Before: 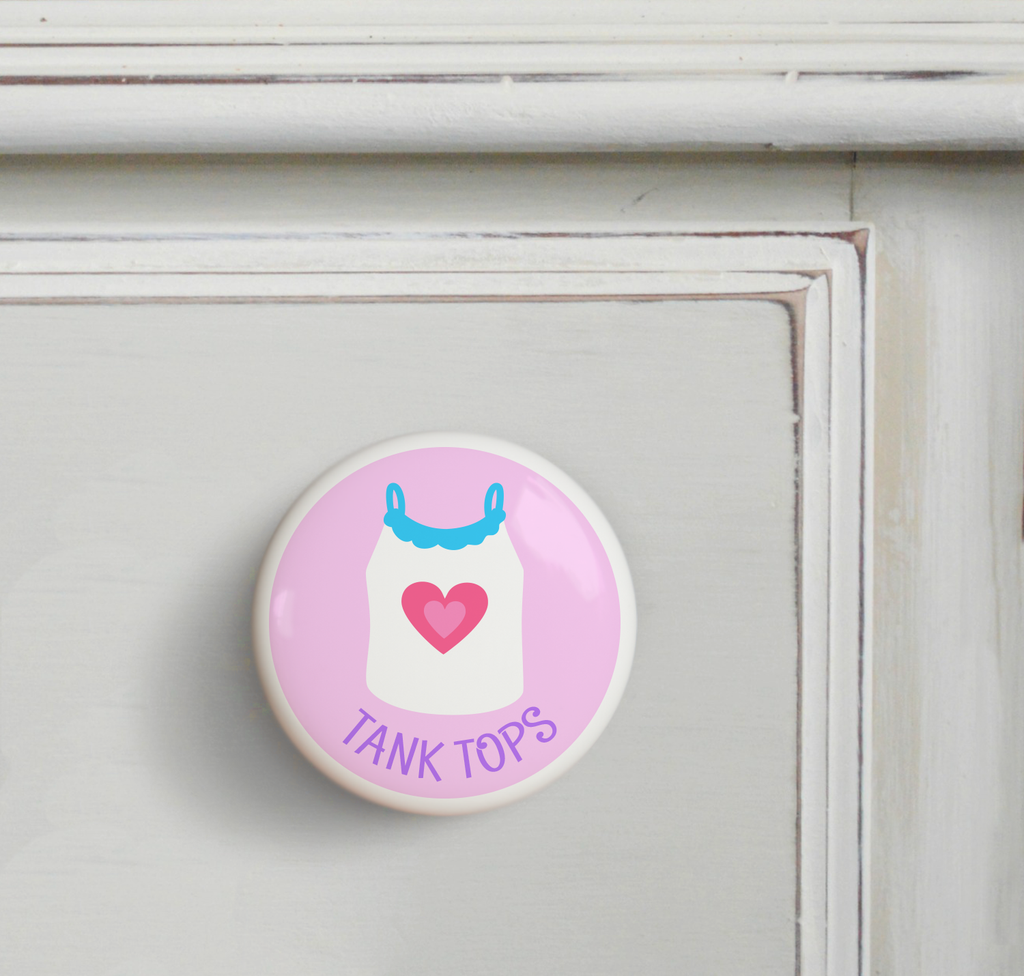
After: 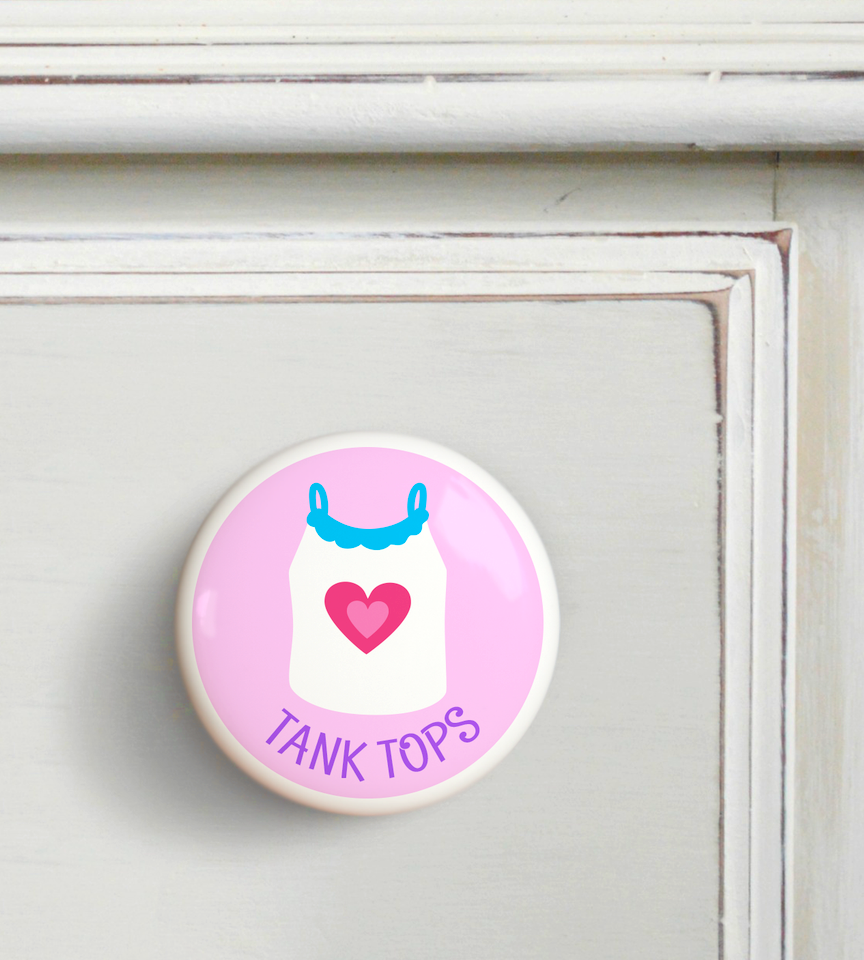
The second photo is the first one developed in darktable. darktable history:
color balance rgb: linear chroma grading › shadows 16%, perceptual saturation grading › global saturation 8%, perceptual saturation grading › shadows 4%, perceptual brilliance grading › global brilliance 2%, perceptual brilliance grading › highlights 8%, perceptual brilliance grading › shadows -4%, global vibrance 16%, saturation formula JzAzBz (2021)
crop: left 7.598%, right 7.873%
